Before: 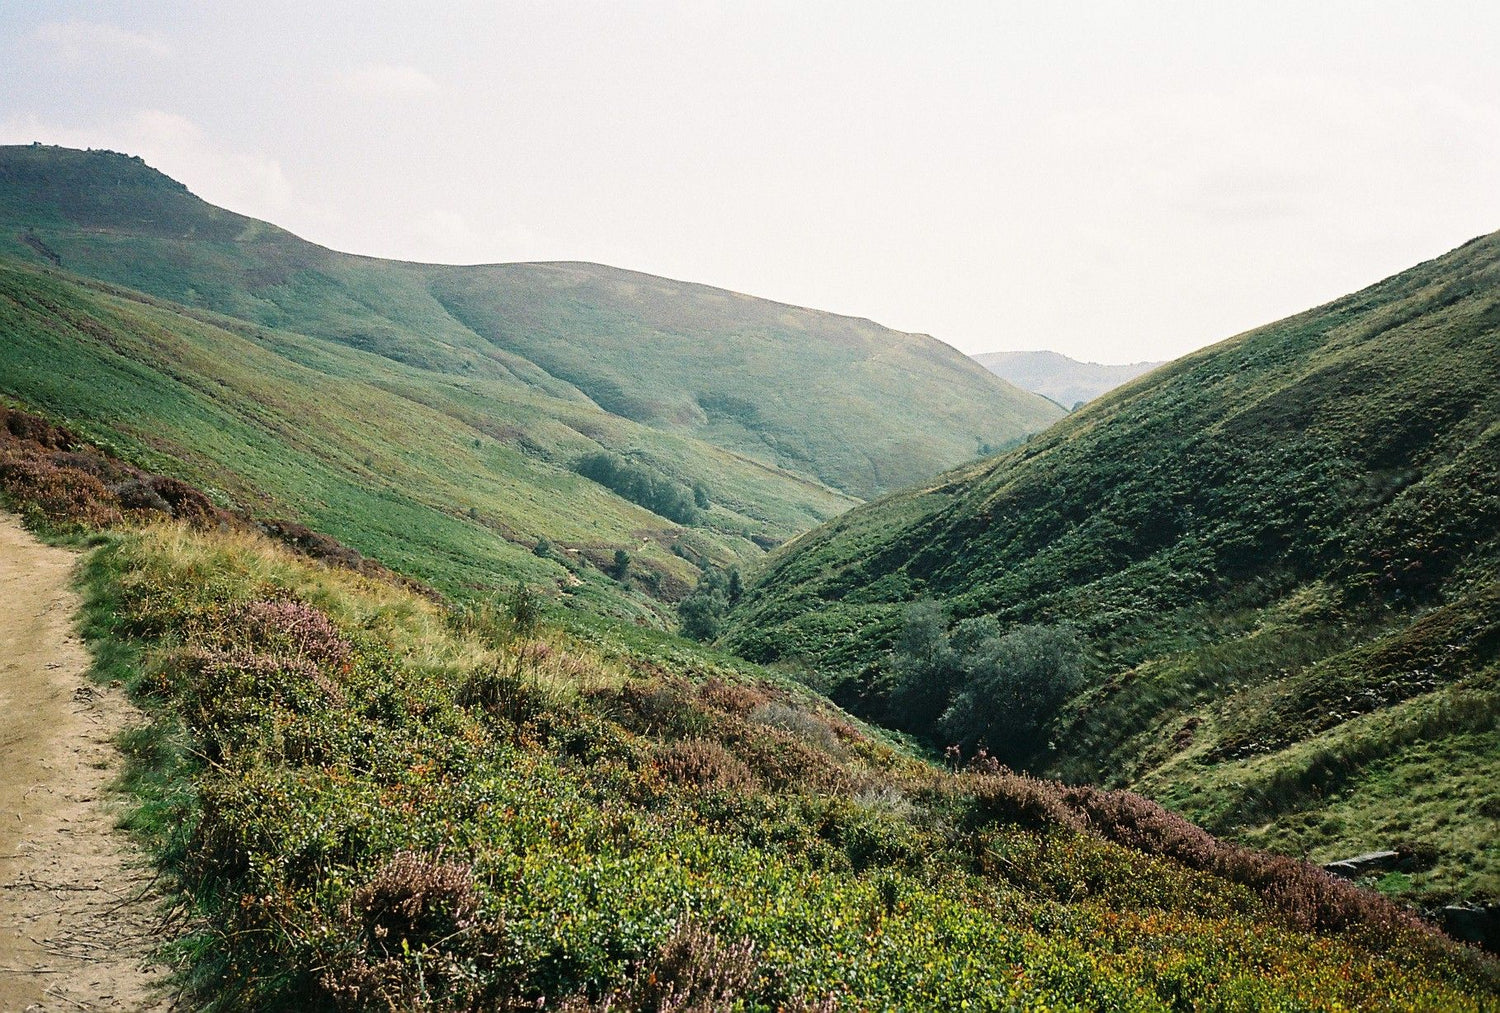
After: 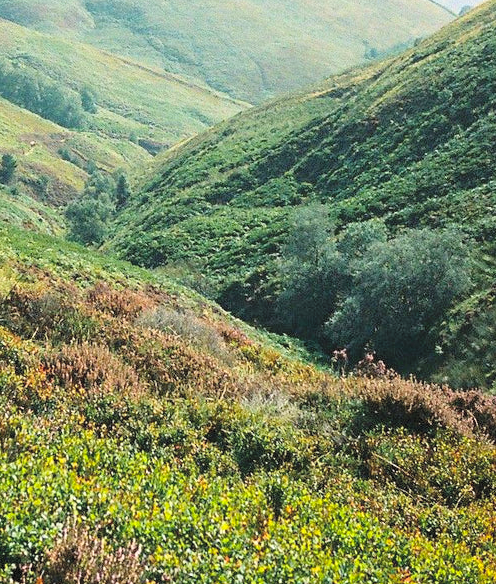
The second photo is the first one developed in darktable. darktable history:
contrast brightness saturation: contrast 0.1, brightness 0.3, saturation 0.14
crop: left 40.878%, top 39.176%, right 25.993%, bottom 3.081%
color balance rgb: linear chroma grading › global chroma 3.45%, perceptual saturation grading › global saturation 11.24%, perceptual brilliance grading › global brilliance 3.04%, global vibrance 2.8%
